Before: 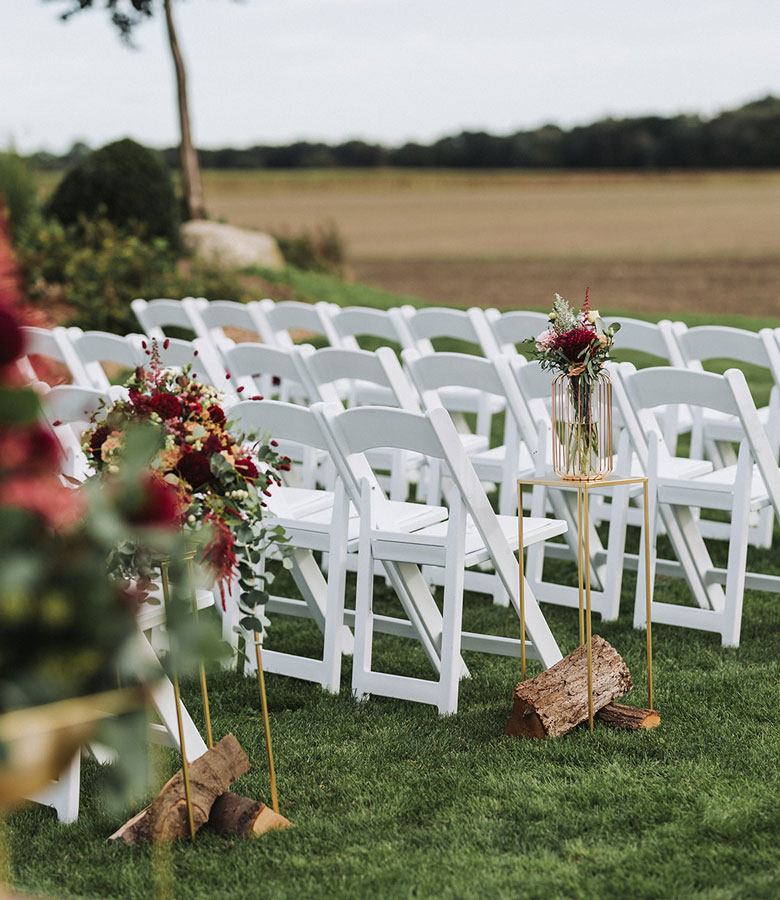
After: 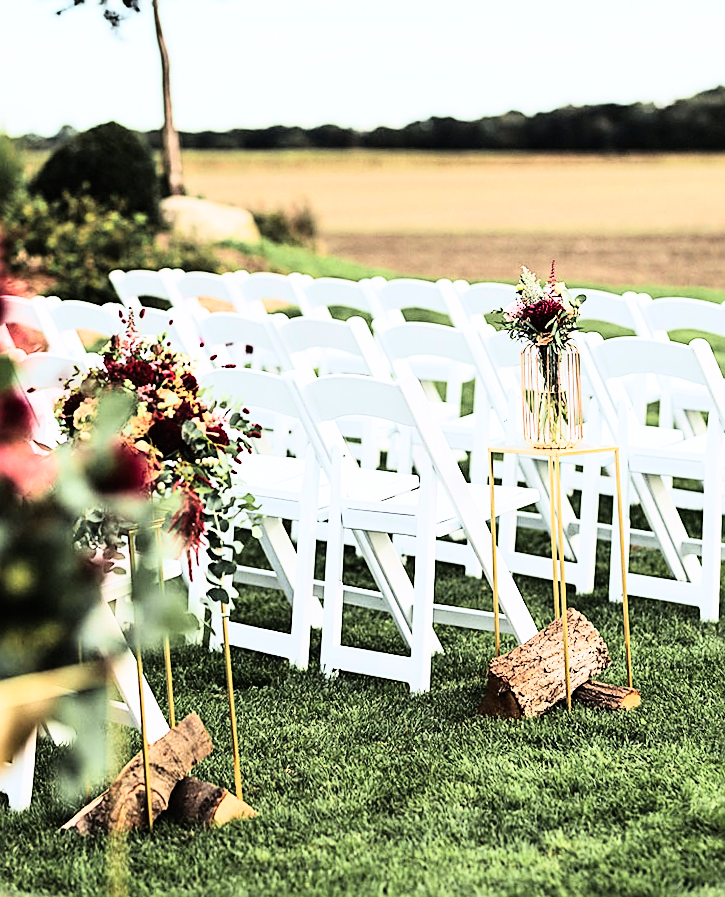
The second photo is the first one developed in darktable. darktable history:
exposure: exposure 0.2 EV, compensate highlight preservation false
rotate and perspective: rotation 0.215°, lens shift (vertical) -0.139, crop left 0.069, crop right 0.939, crop top 0.002, crop bottom 0.996
rgb curve: curves: ch0 [(0, 0) (0.21, 0.15) (0.24, 0.21) (0.5, 0.75) (0.75, 0.96) (0.89, 0.99) (1, 1)]; ch1 [(0, 0.02) (0.21, 0.13) (0.25, 0.2) (0.5, 0.67) (0.75, 0.9) (0.89, 0.97) (1, 1)]; ch2 [(0, 0.02) (0.21, 0.13) (0.25, 0.2) (0.5, 0.67) (0.75, 0.9) (0.89, 0.97) (1, 1)], compensate middle gray true
sharpen: on, module defaults
